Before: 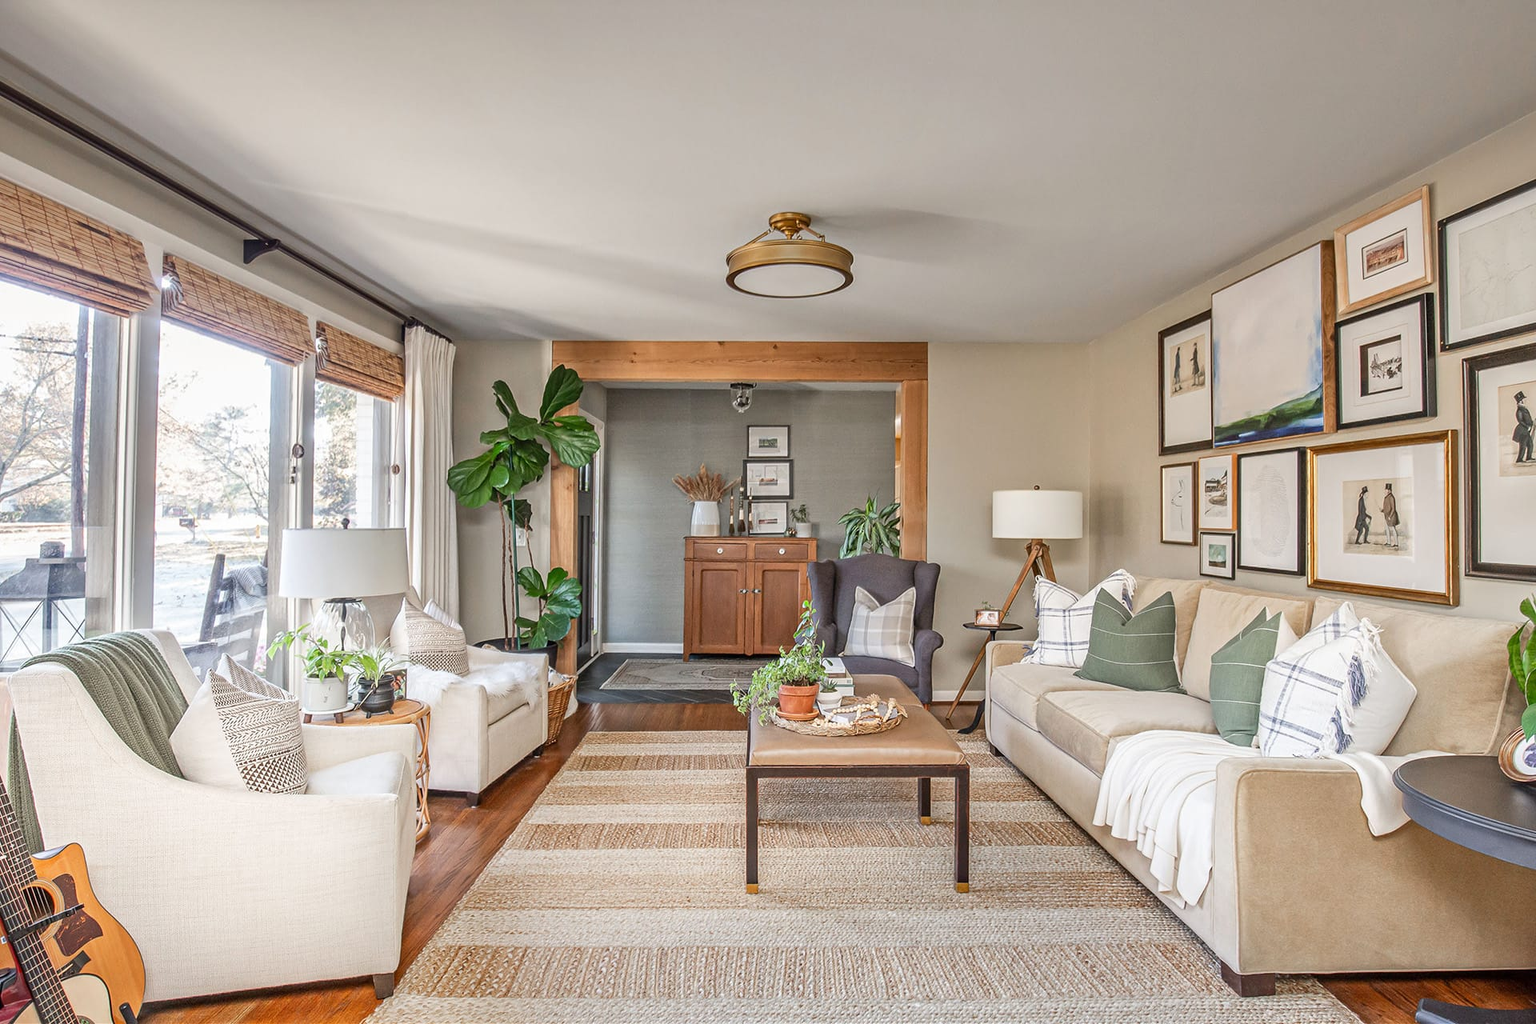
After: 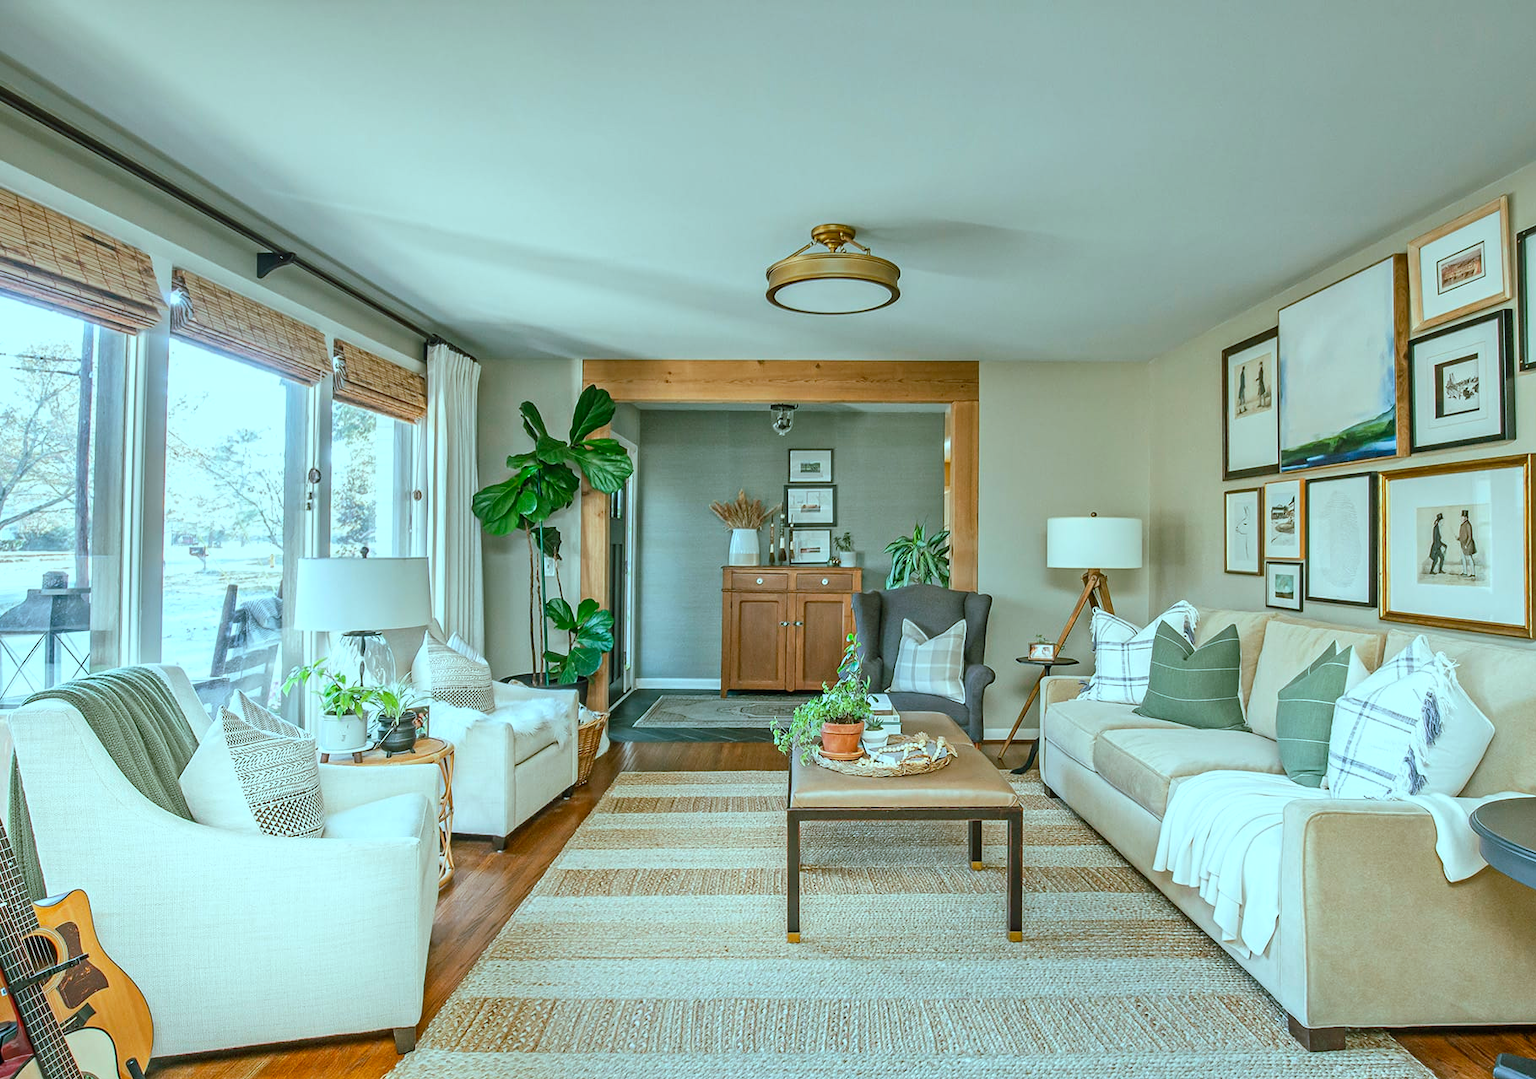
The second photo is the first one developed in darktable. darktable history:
color calibration: x 0.355, y 0.367, temperature 4700.38 K
crop and rotate: right 5.167%
color balance rgb: shadows lift › chroma 11.71%, shadows lift › hue 133.46°, highlights gain › chroma 4%, highlights gain › hue 200.2°, perceptual saturation grading › global saturation 18.05%
